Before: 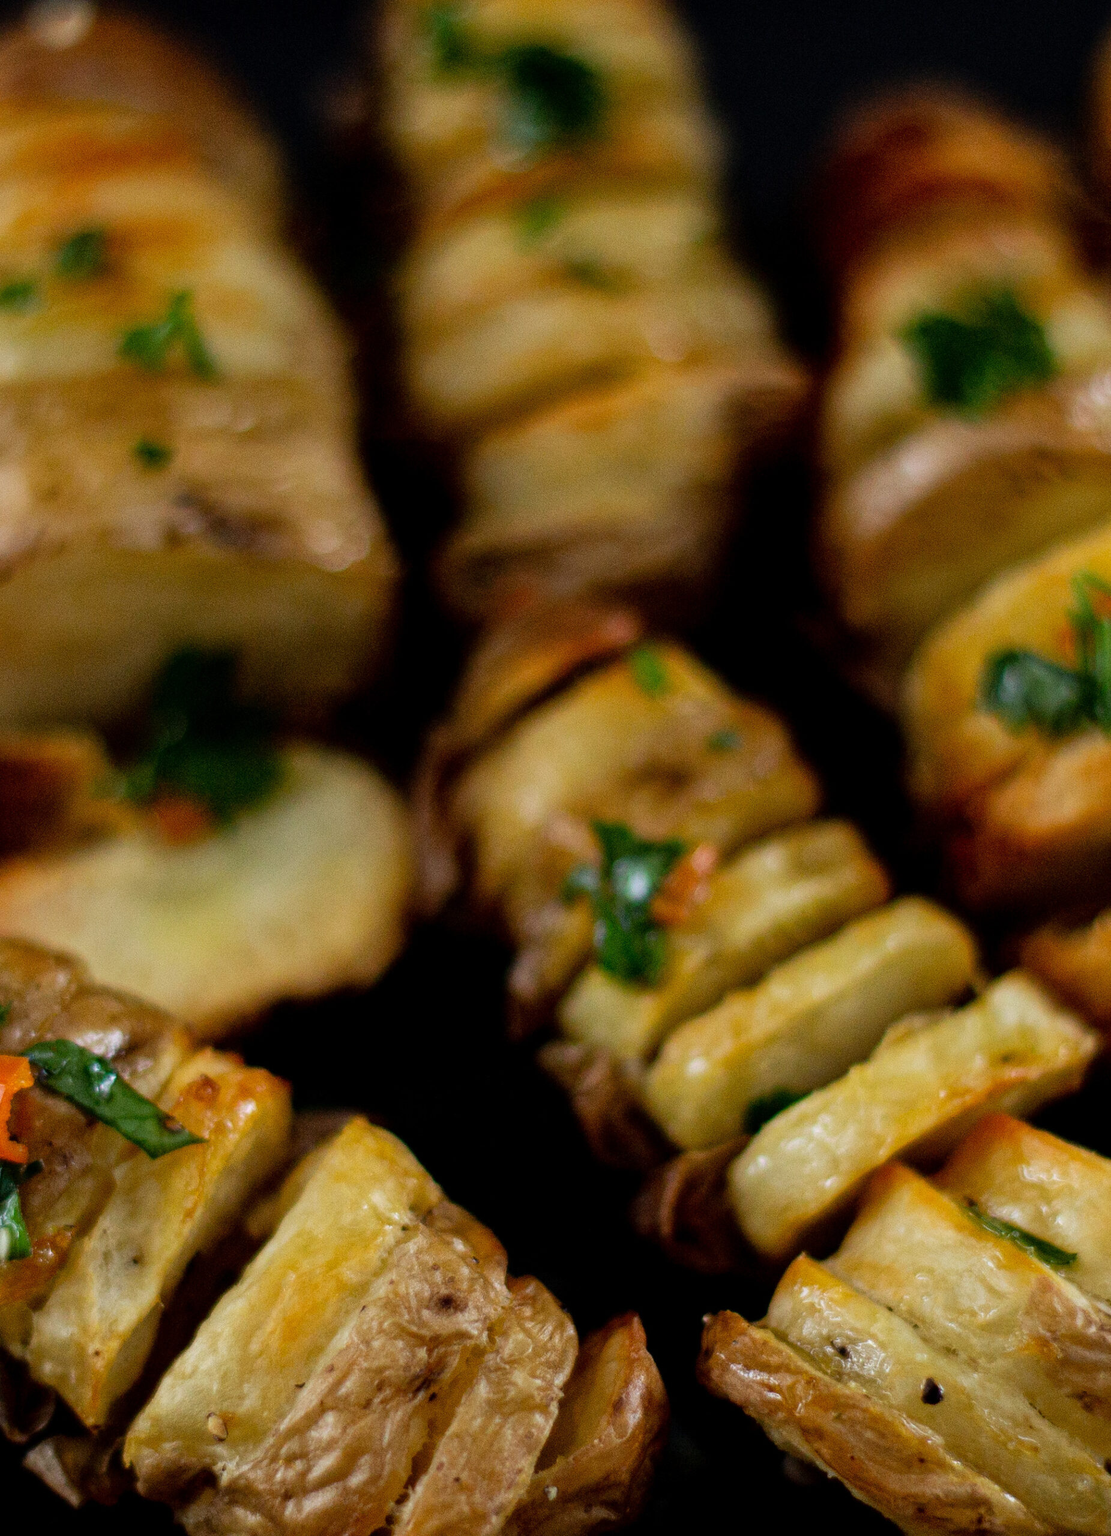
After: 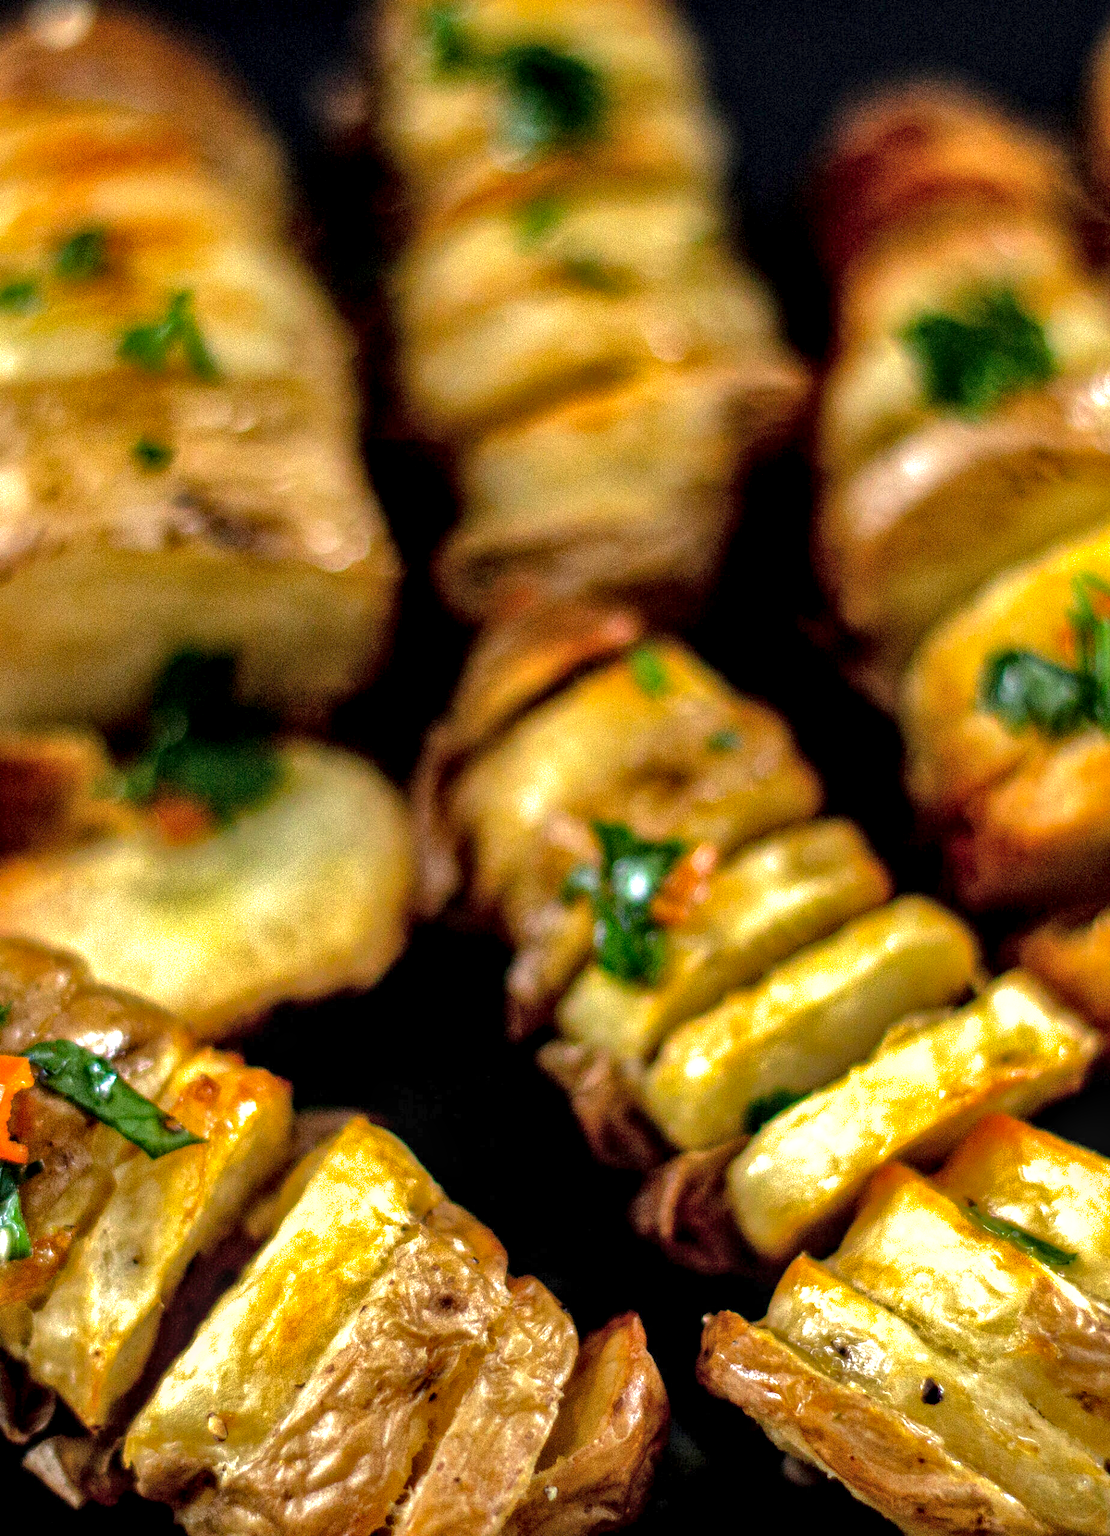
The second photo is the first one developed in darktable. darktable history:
exposure: exposure 1.2 EV, compensate highlight preservation false
shadows and highlights: shadows 40, highlights -60
local contrast: detail 140%
